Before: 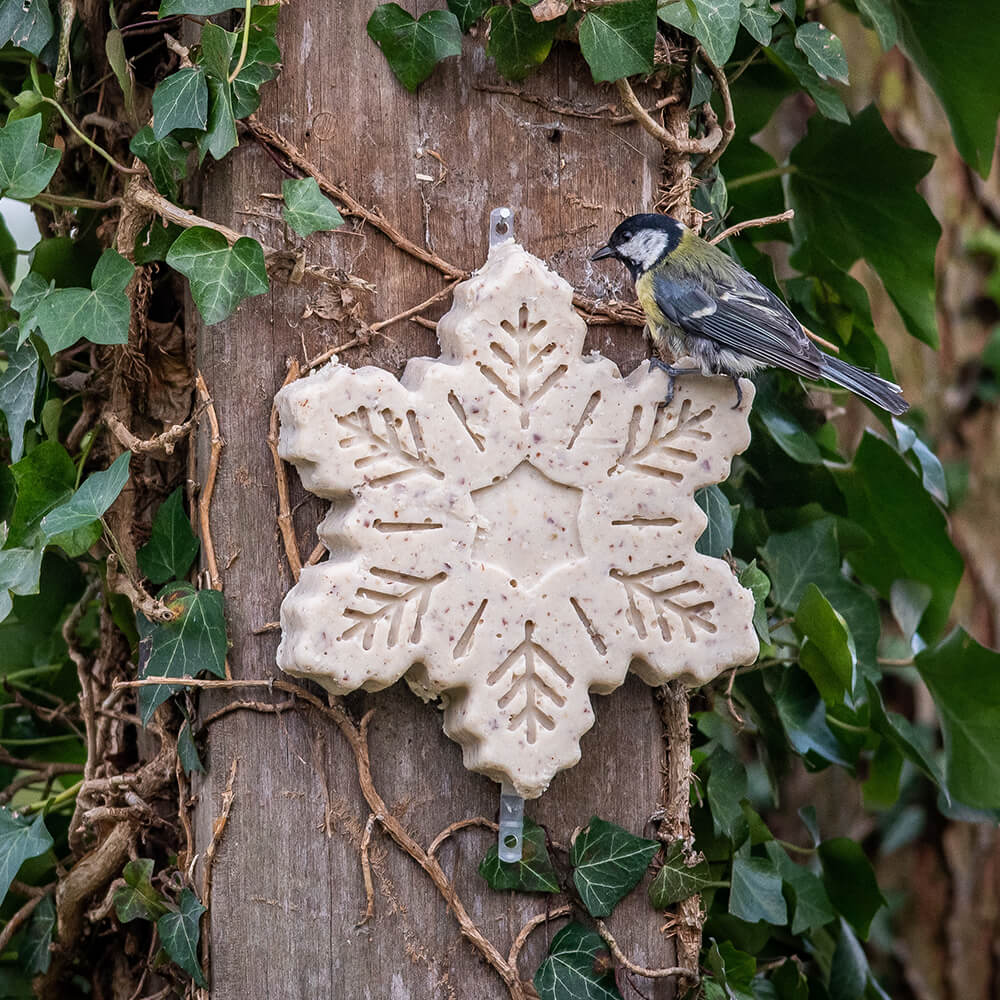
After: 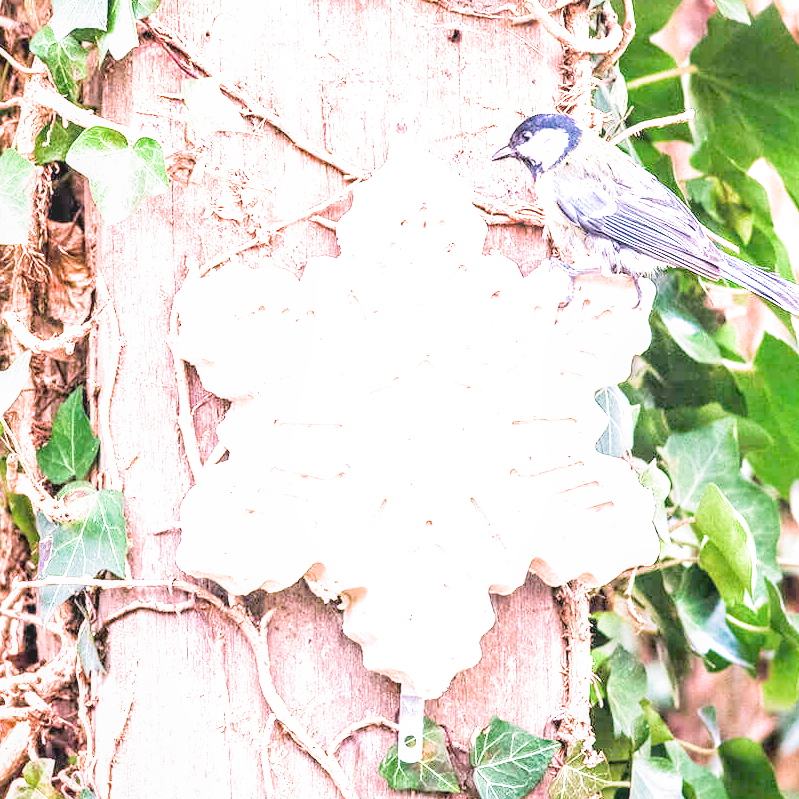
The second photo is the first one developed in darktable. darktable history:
crop and rotate: left 10.071%, top 10.071%, right 10.02%, bottom 10.02%
local contrast: detail 110%
exposure: black level correction 0, exposure 4 EV, compensate exposure bias true, compensate highlight preservation false
white balance: red 1.188, blue 1.11
filmic rgb: black relative exposure -7.92 EV, white relative exposure 4.13 EV, threshold 3 EV, hardness 4.02, latitude 51.22%, contrast 1.013, shadows ↔ highlights balance 5.35%, color science v5 (2021), contrast in shadows safe, contrast in highlights safe, enable highlight reconstruction true
